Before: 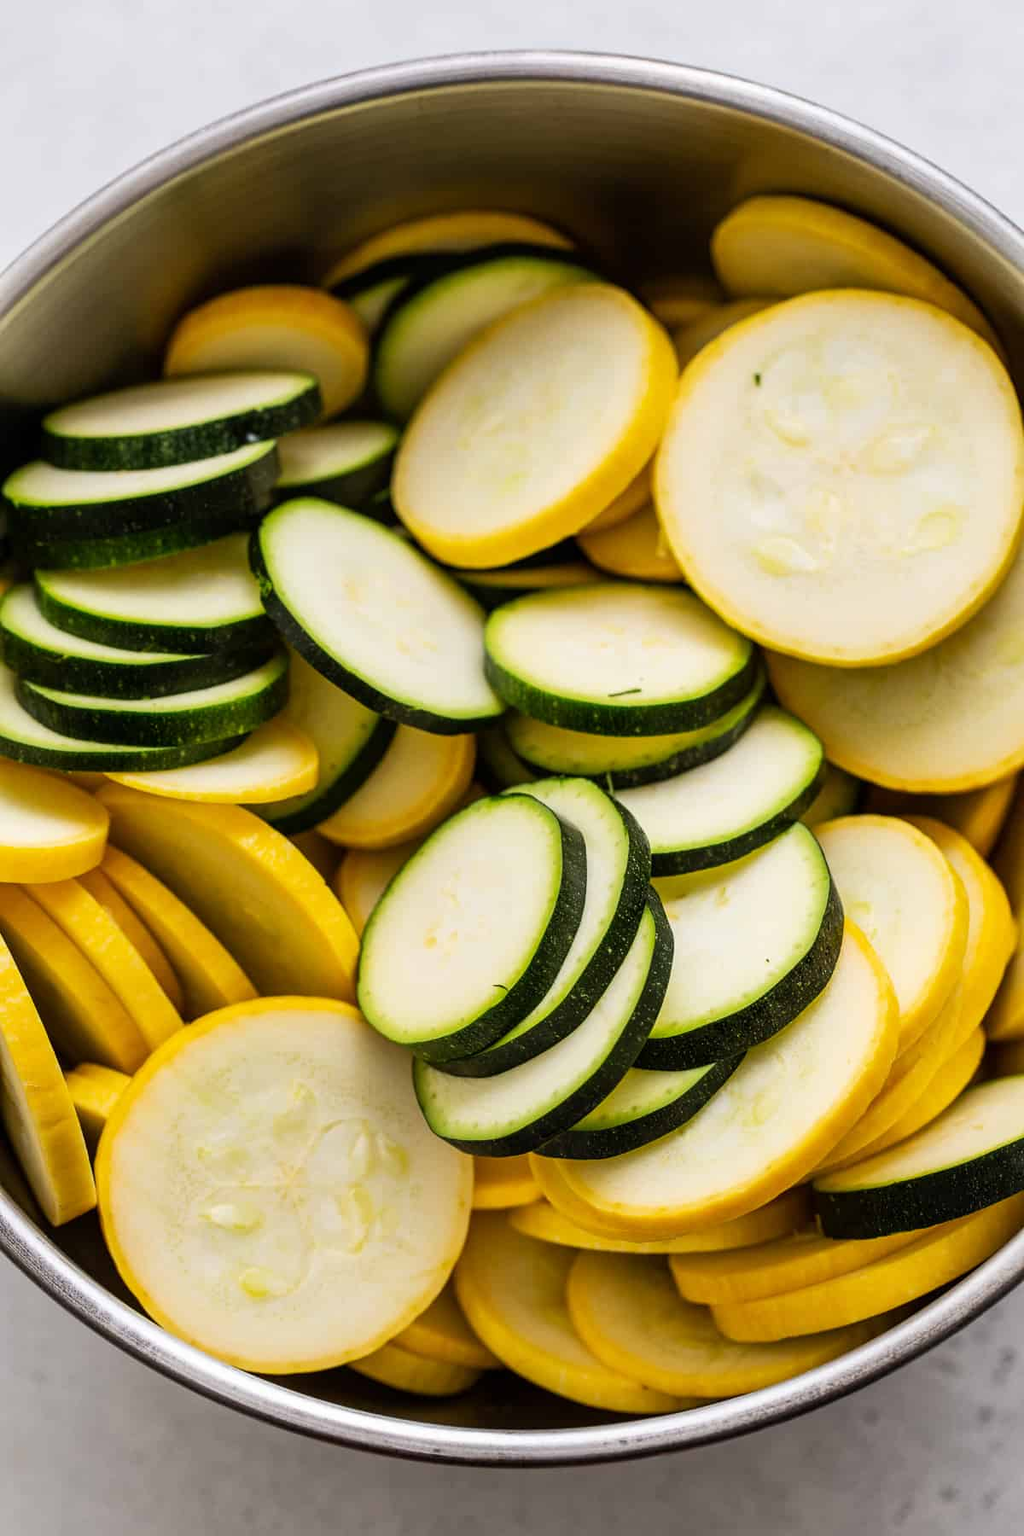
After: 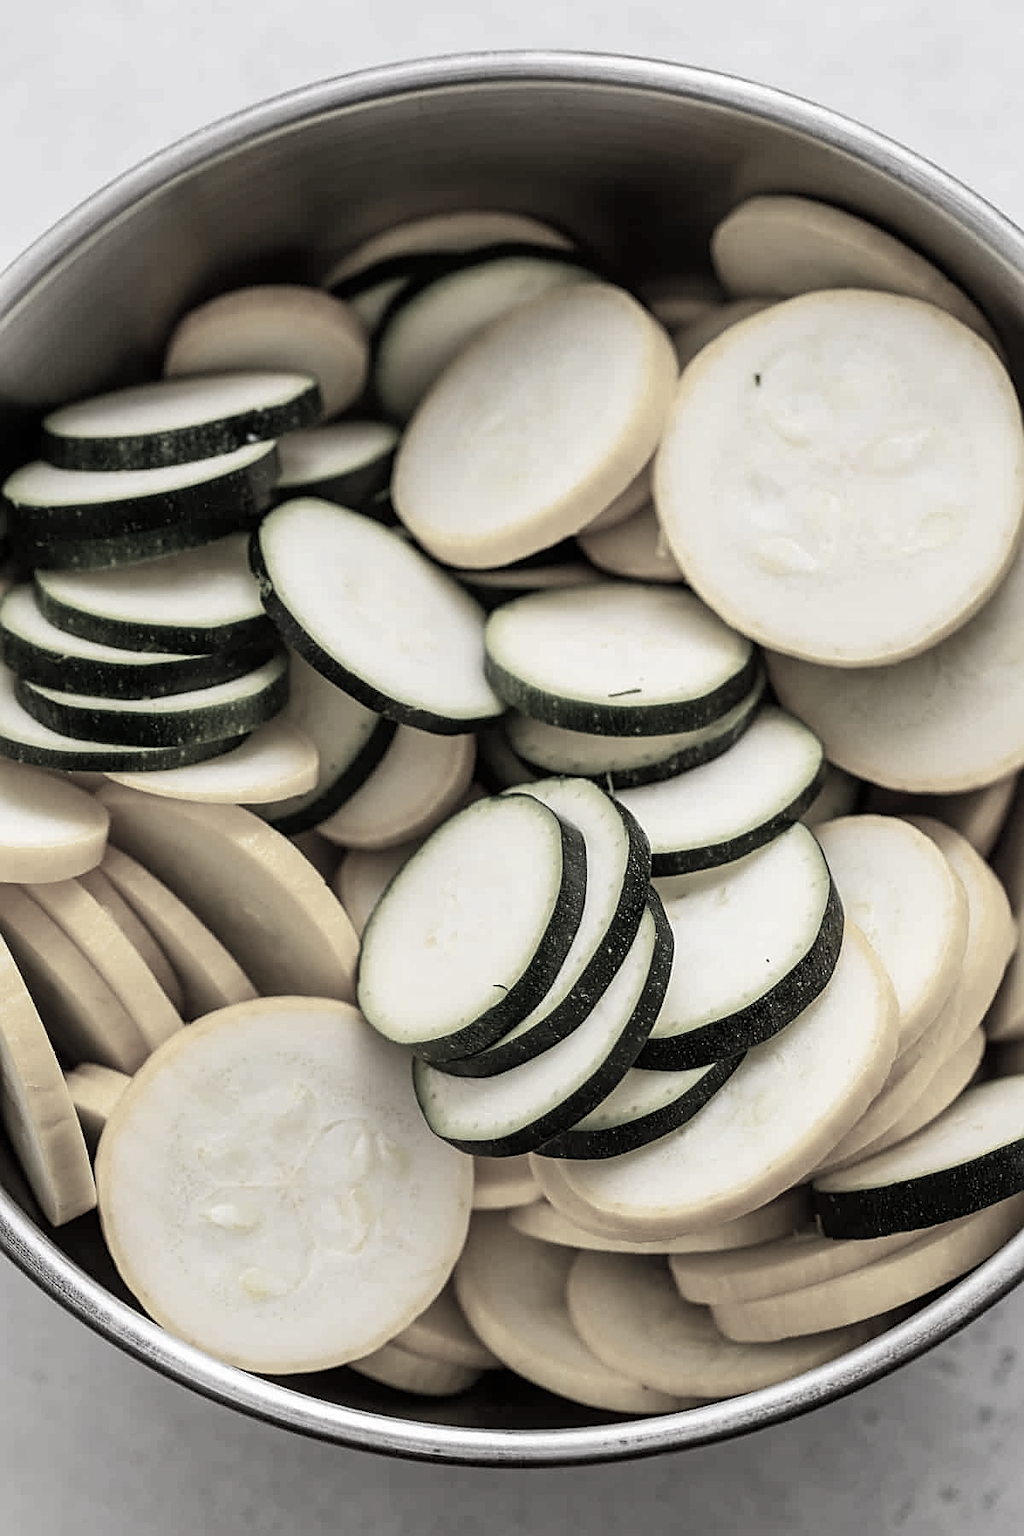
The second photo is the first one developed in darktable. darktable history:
color correction: highlights b* 0.002, saturation 0.224
sharpen: on, module defaults
